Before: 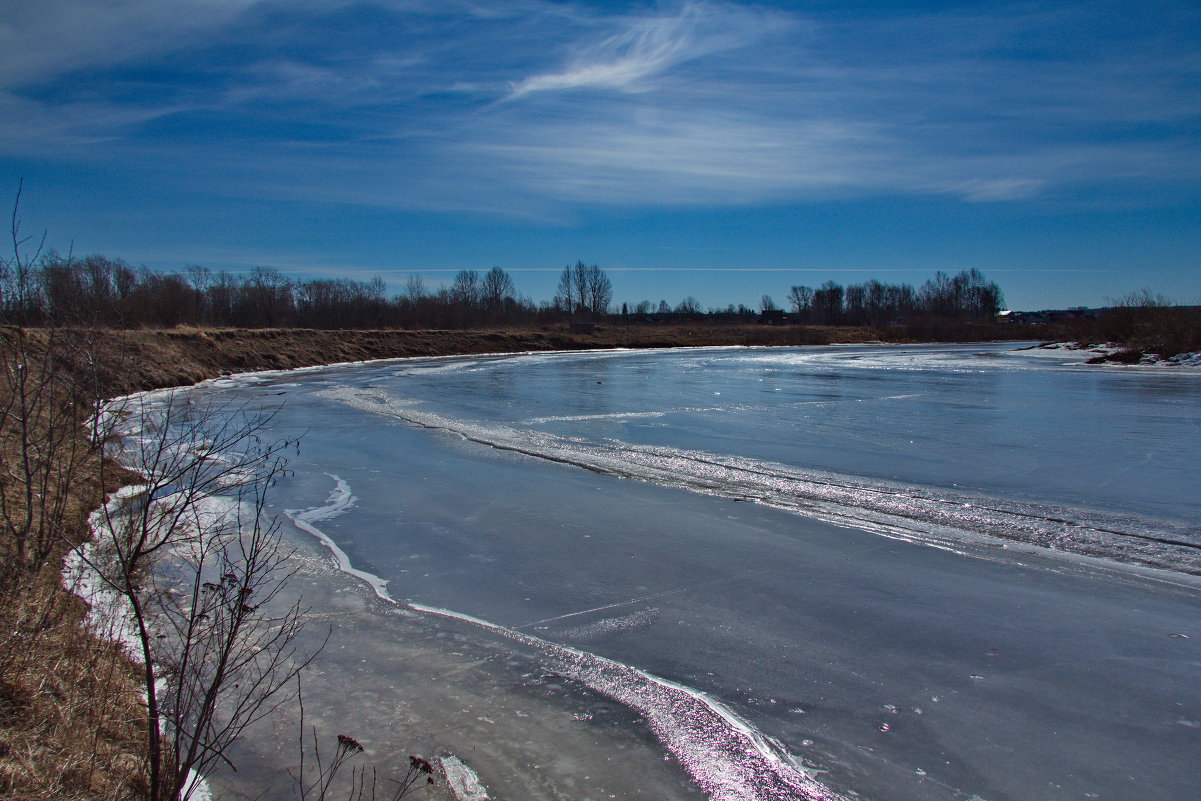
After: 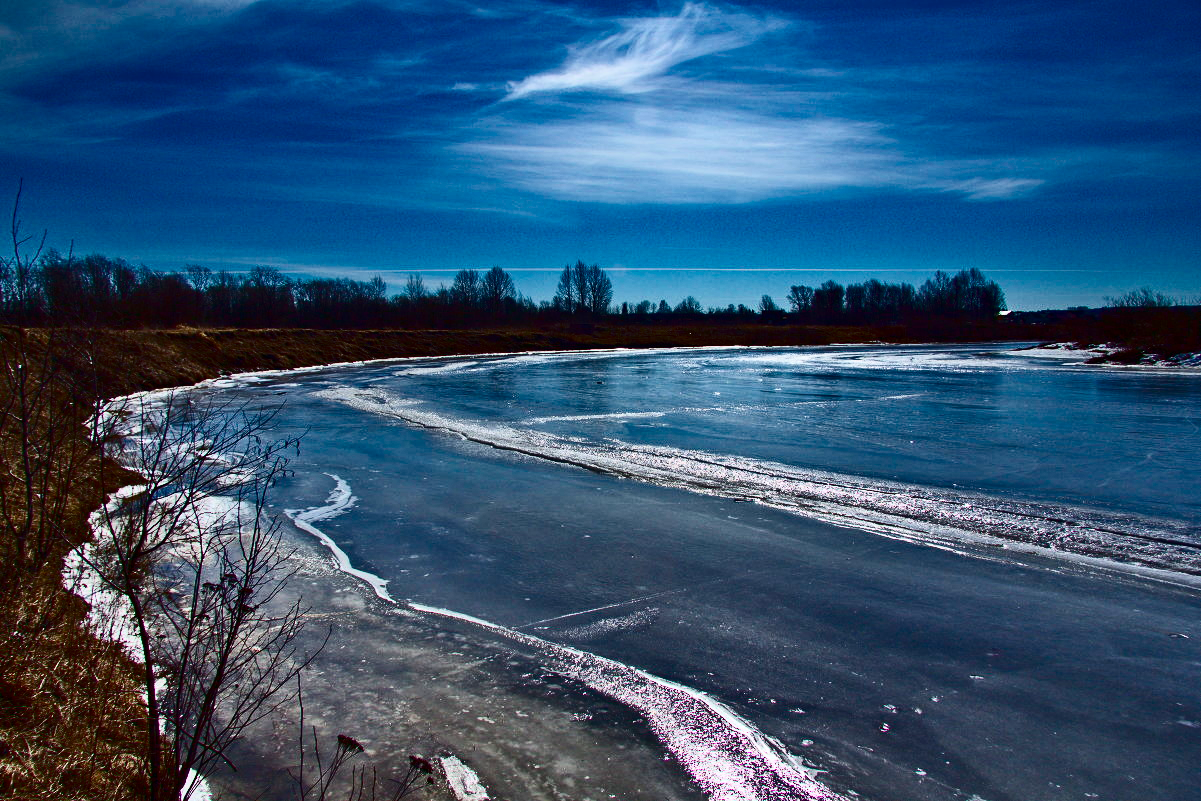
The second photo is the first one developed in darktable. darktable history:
base curve: curves: ch0 [(0, 0) (0.283, 0.295) (1, 1)], preserve colors none
color balance rgb: linear chroma grading › global chroma 14.365%, perceptual saturation grading › global saturation 34.537%, perceptual saturation grading › highlights -29.816%, perceptual saturation grading › shadows 35.574%, global vibrance 20%
contrast brightness saturation: contrast 0.506, saturation -0.093
